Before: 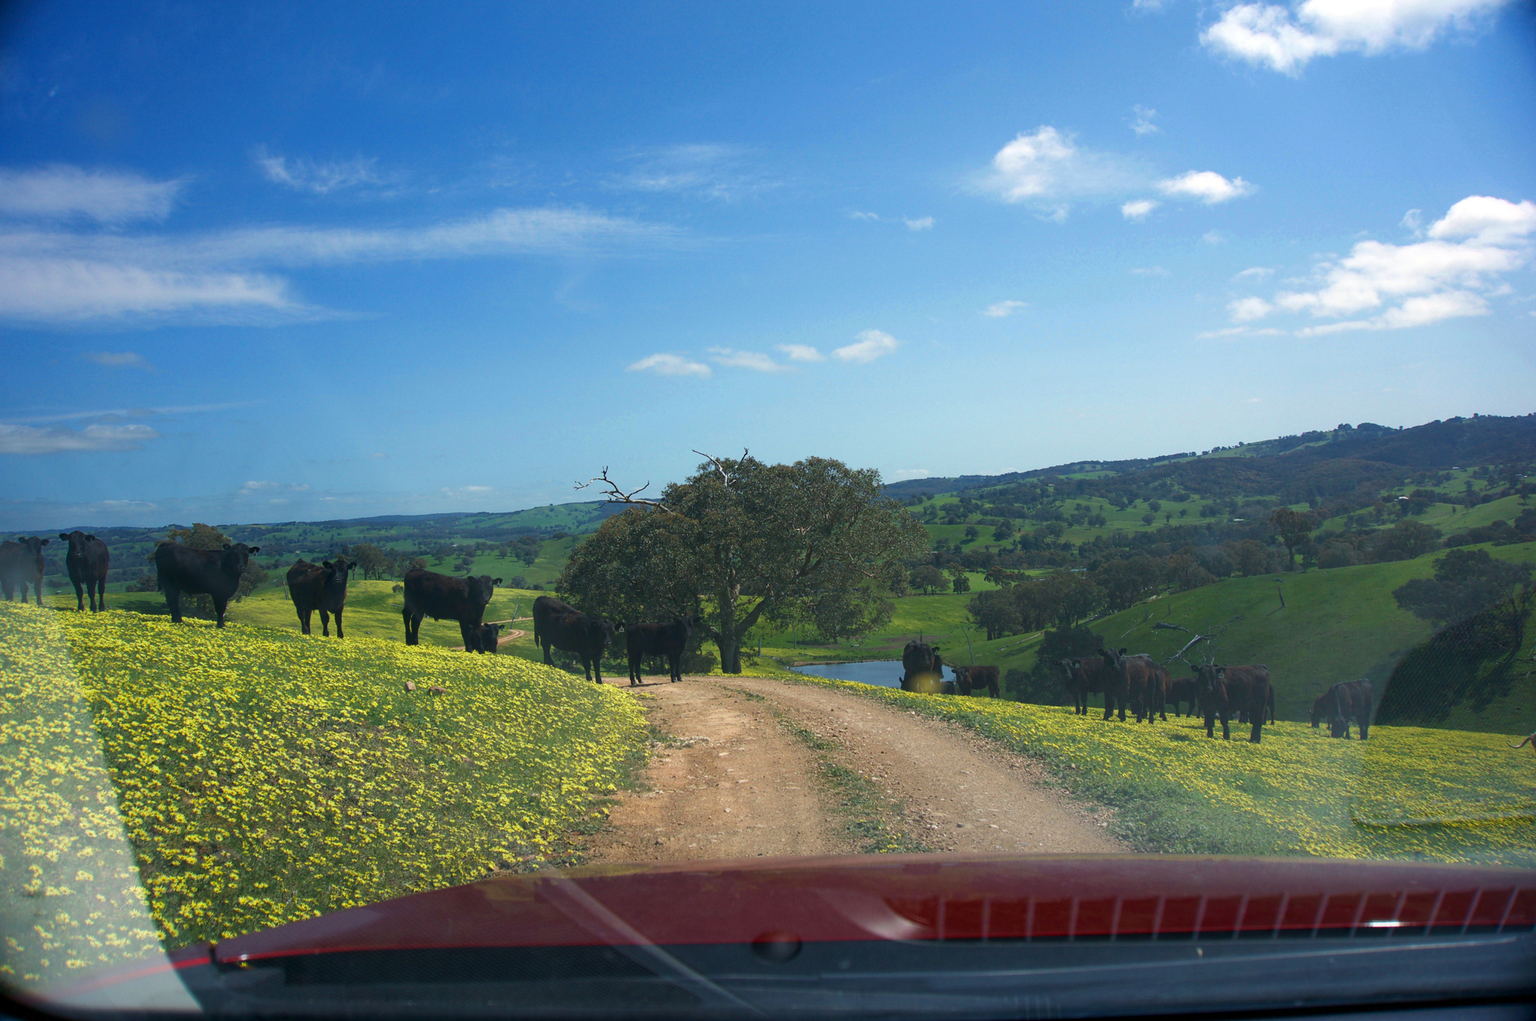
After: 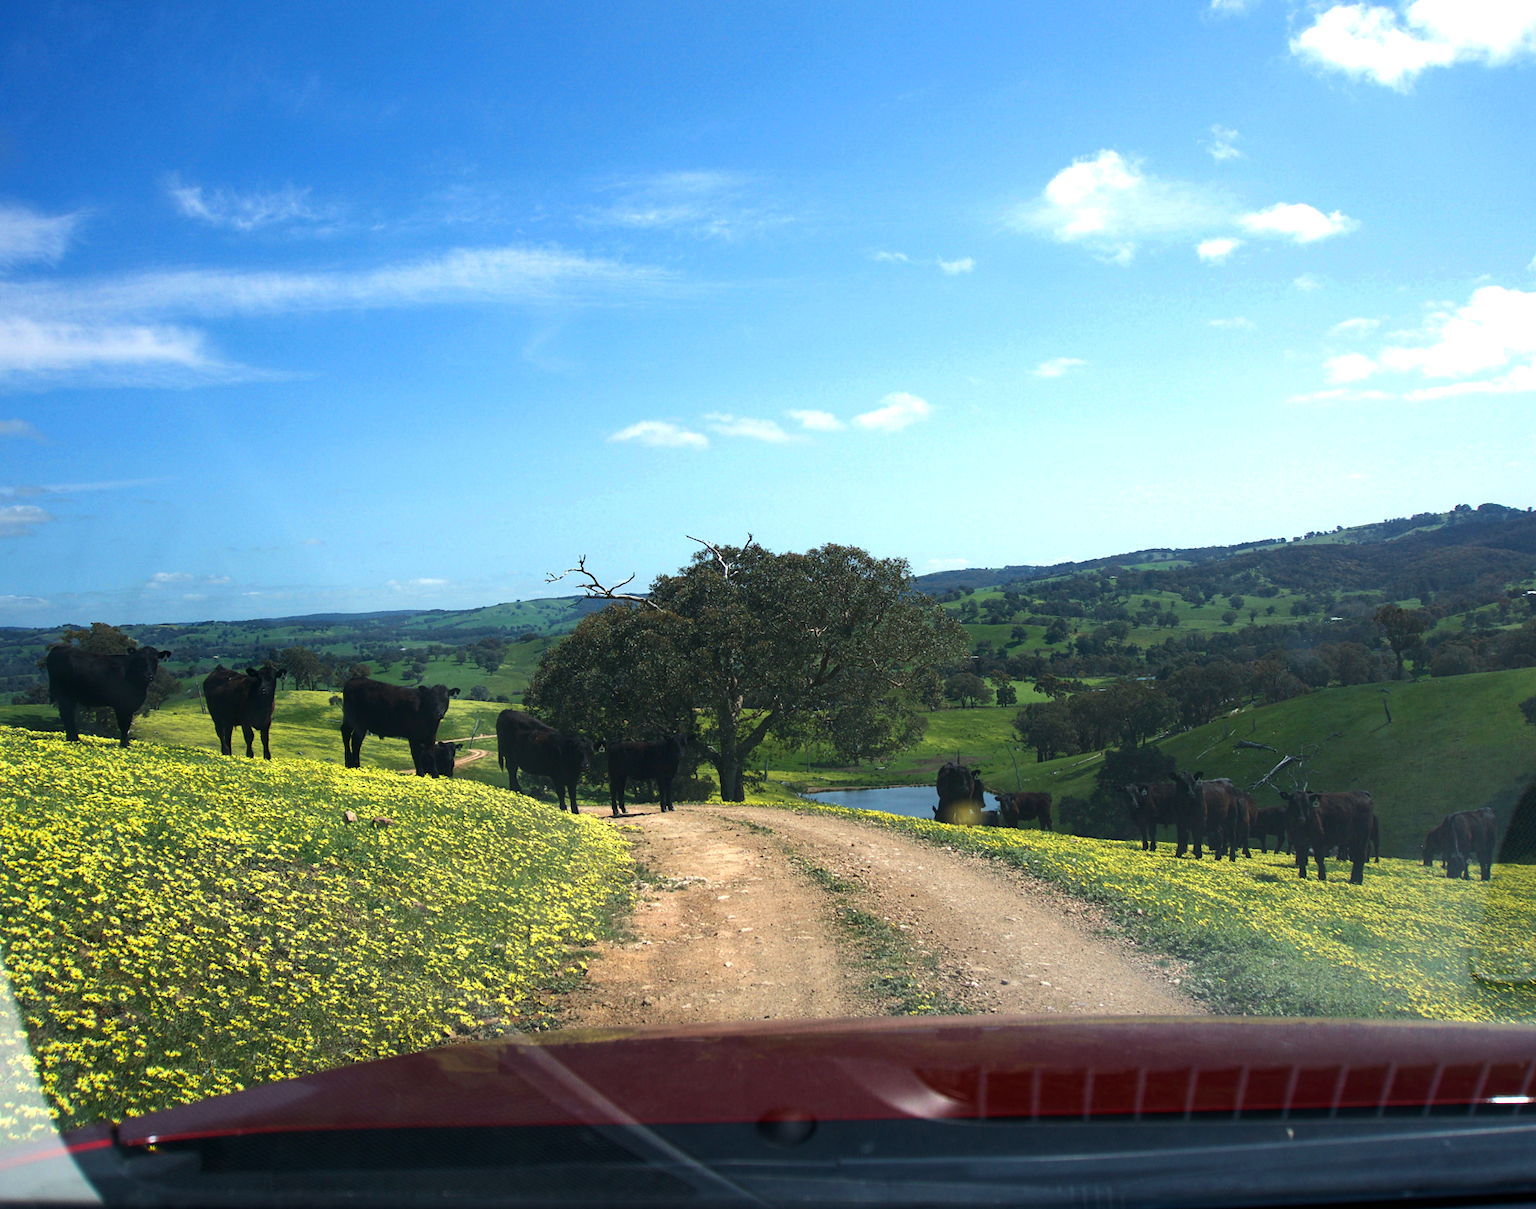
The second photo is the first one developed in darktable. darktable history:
crop: left 7.598%, right 7.873%
tone equalizer: -8 EV -0.75 EV, -7 EV -0.7 EV, -6 EV -0.6 EV, -5 EV -0.4 EV, -3 EV 0.4 EV, -2 EV 0.6 EV, -1 EV 0.7 EV, +0 EV 0.75 EV, edges refinement/feathering 500, mask exposure compensation -1.57 EV, preserve details no
